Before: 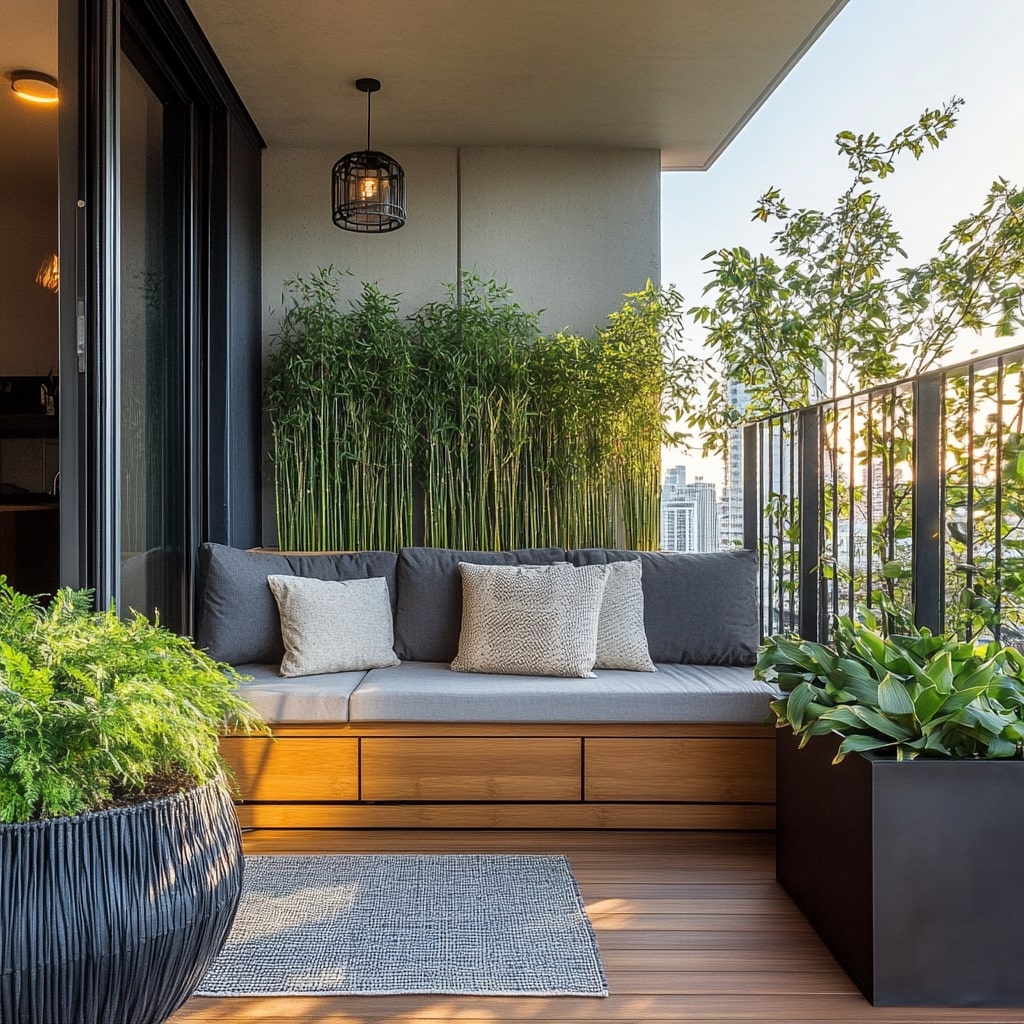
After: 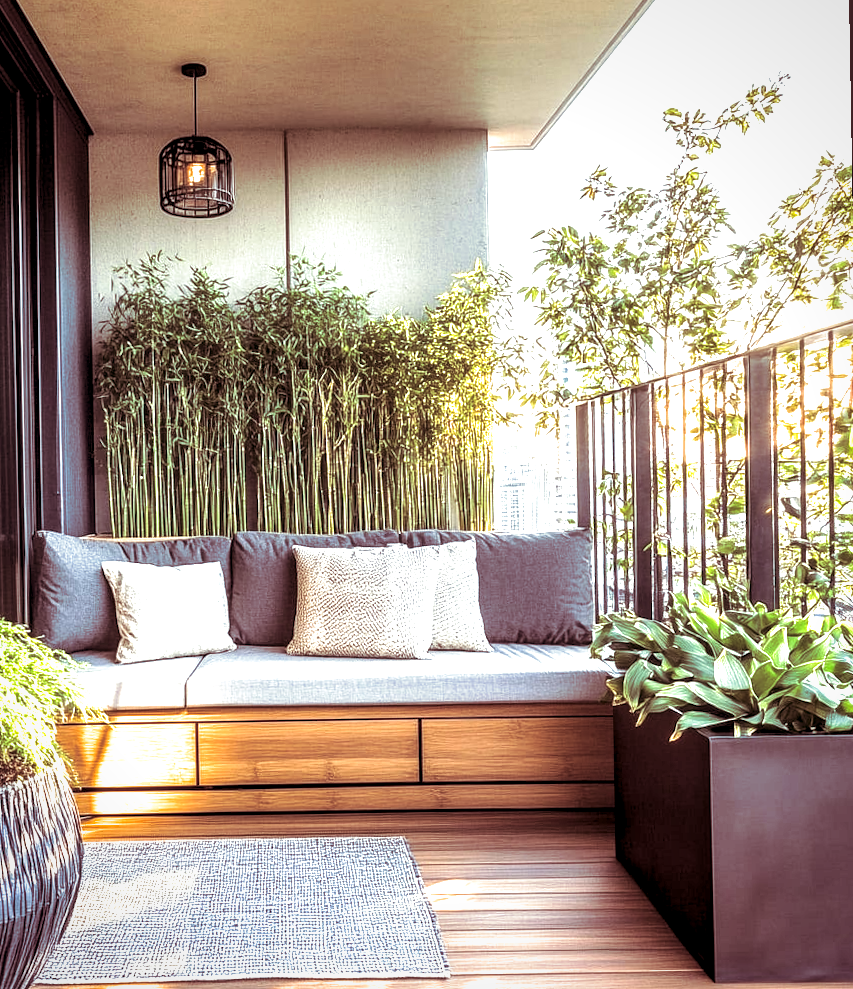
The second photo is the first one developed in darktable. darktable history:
split-toning: shadows › hue 360°
vignetting: brightness -0.233, saturation 0.141
rotate and perspective: rotation -1°, crop left 0.011, crop right 0.989, crop top 0.025, crop bottom 0.975
local contrast: detail 160%
crop: left 16.145%
exposure: black level correction 0, exposure 1.45 EV, compensate exposure bias true, compensate highlight preservation false
